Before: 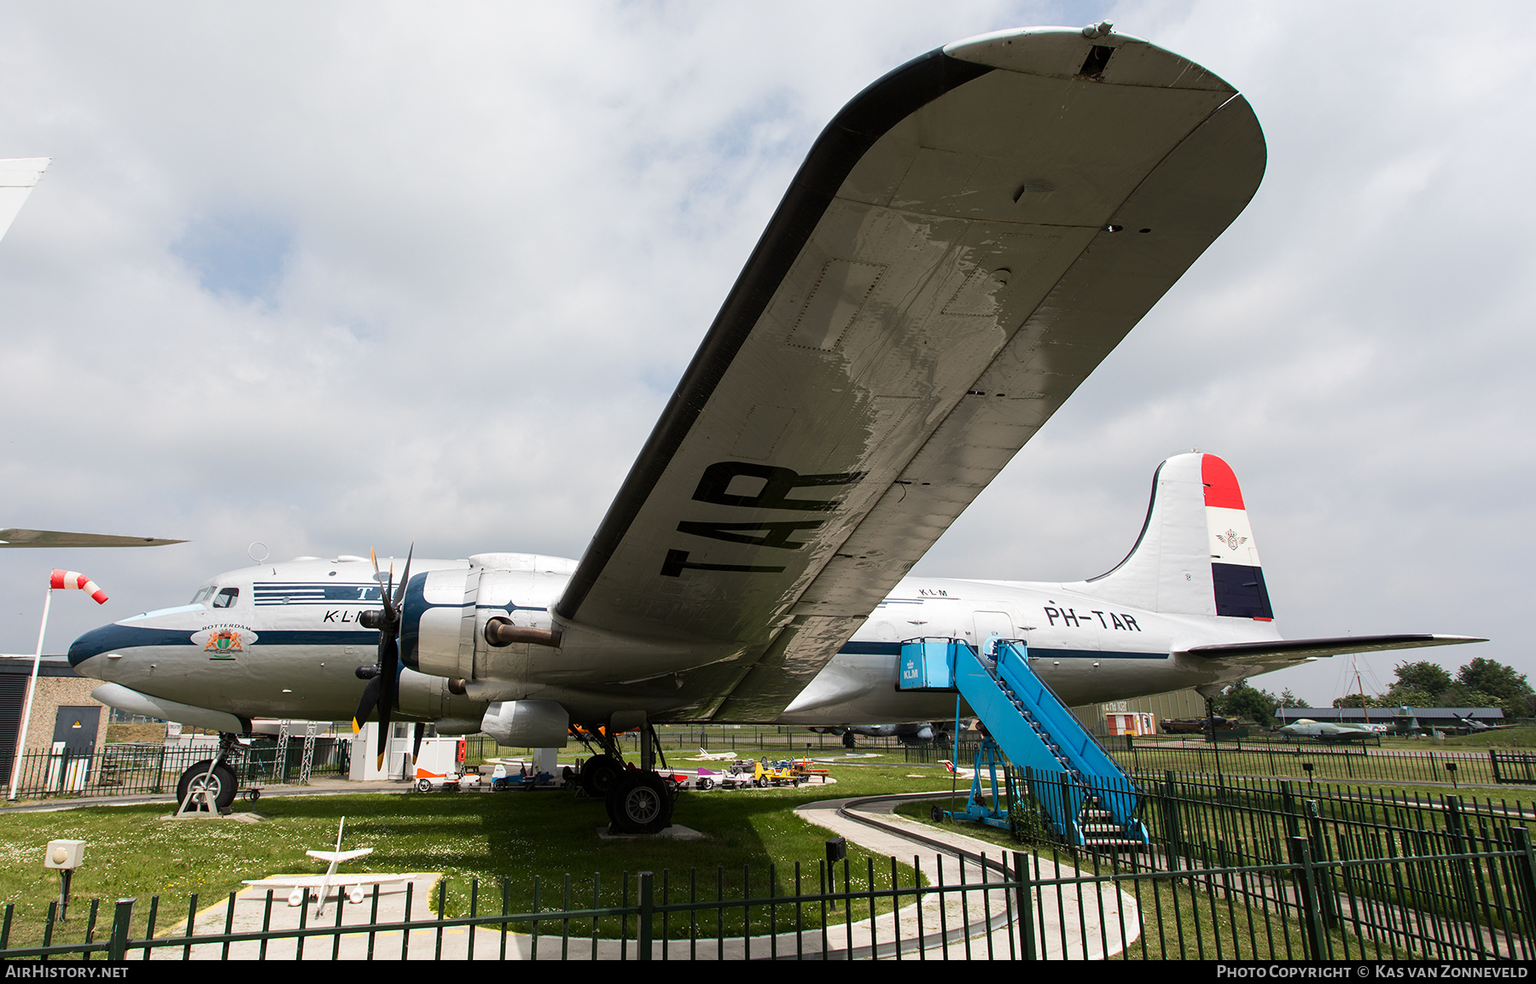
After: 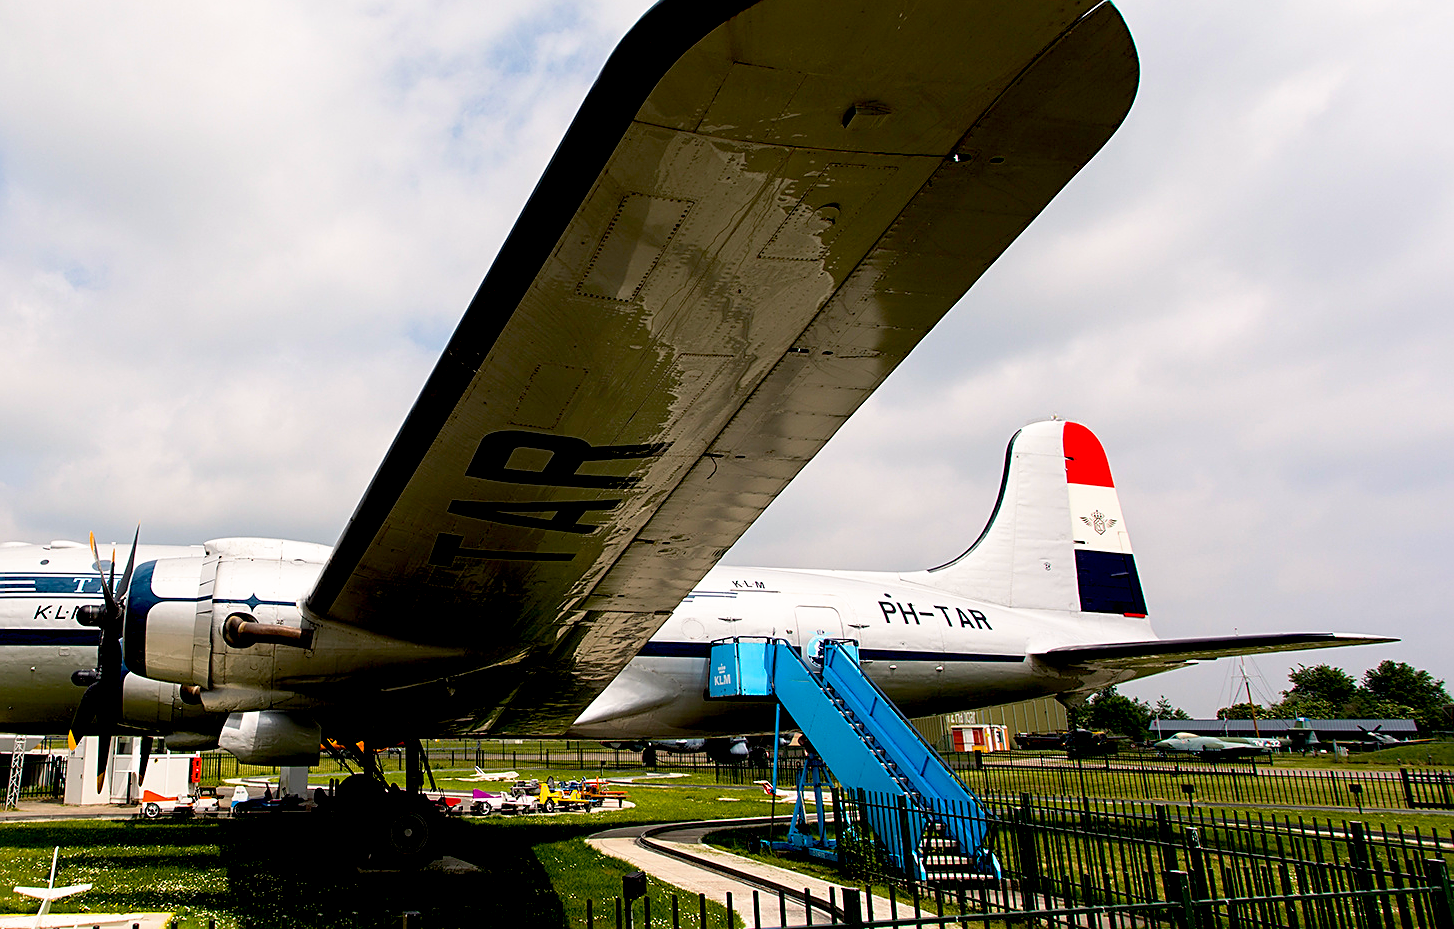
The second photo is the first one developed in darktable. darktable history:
crop: left 19.192%, top 9.606%, right 0%, bottom 9.77%
sharpen: on, module defaults
base curve: curves: ch0 [(0.017, 0) (0.425, 0.441) (0.844, 0.933) (1, 1)], preserve colors none
color balance rgb: shadows lift › luminance -10.23%, highlights gain › chroma 1.093%, highlights gain › hue 60.06°, global offset › luminance -0.883%, perceptual saturation grading › global saturation 30.102%, global vibrance 20%
